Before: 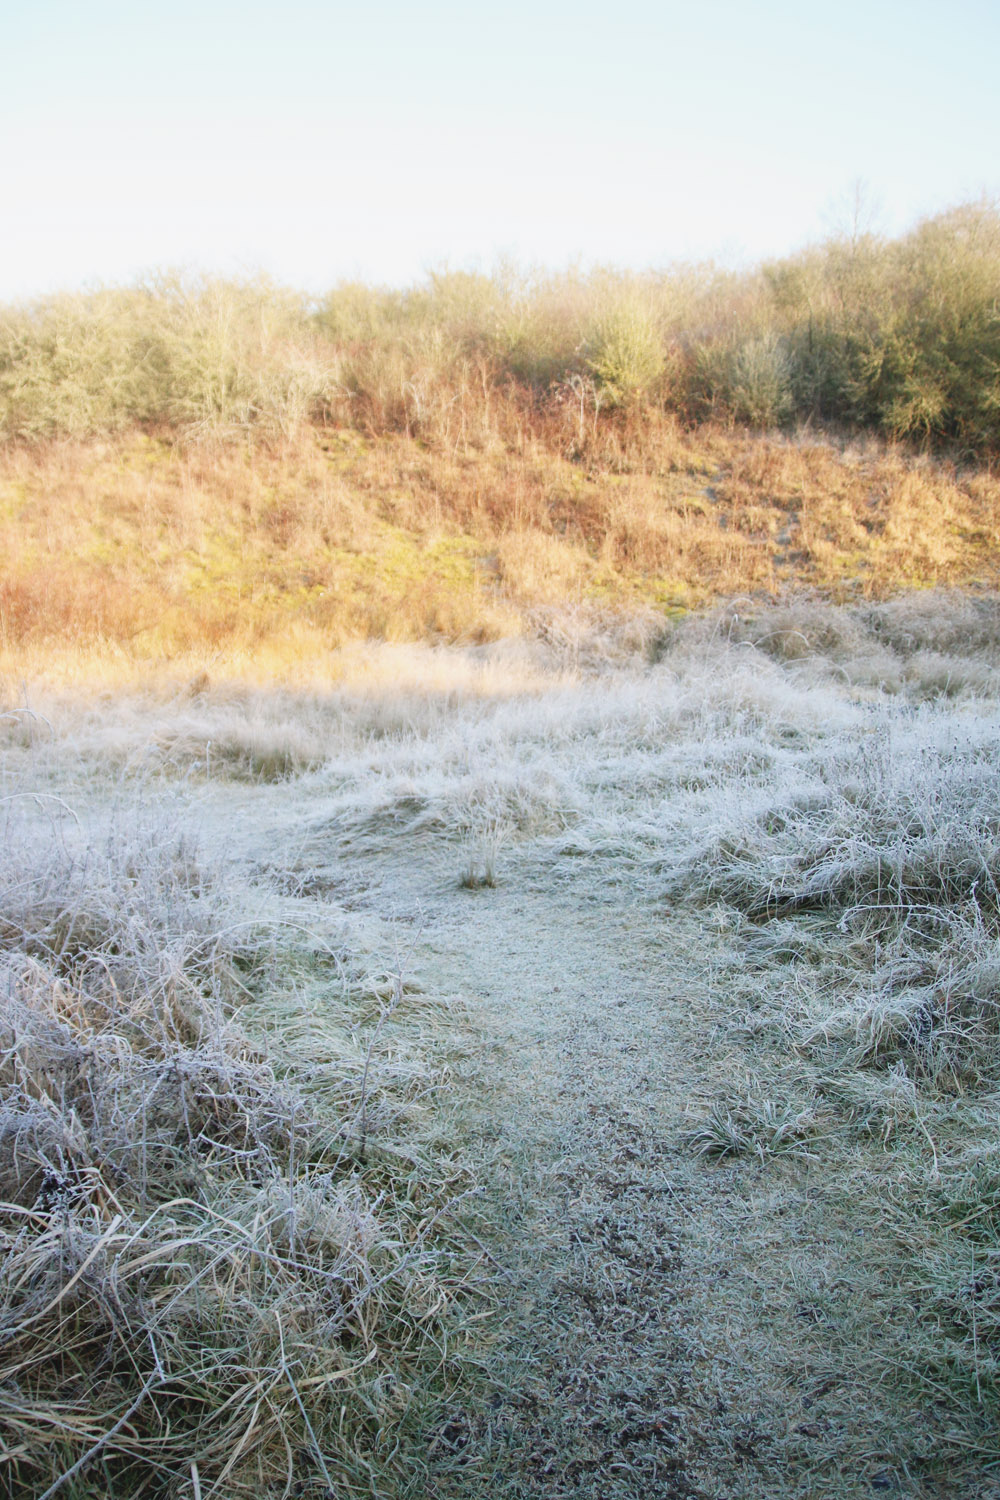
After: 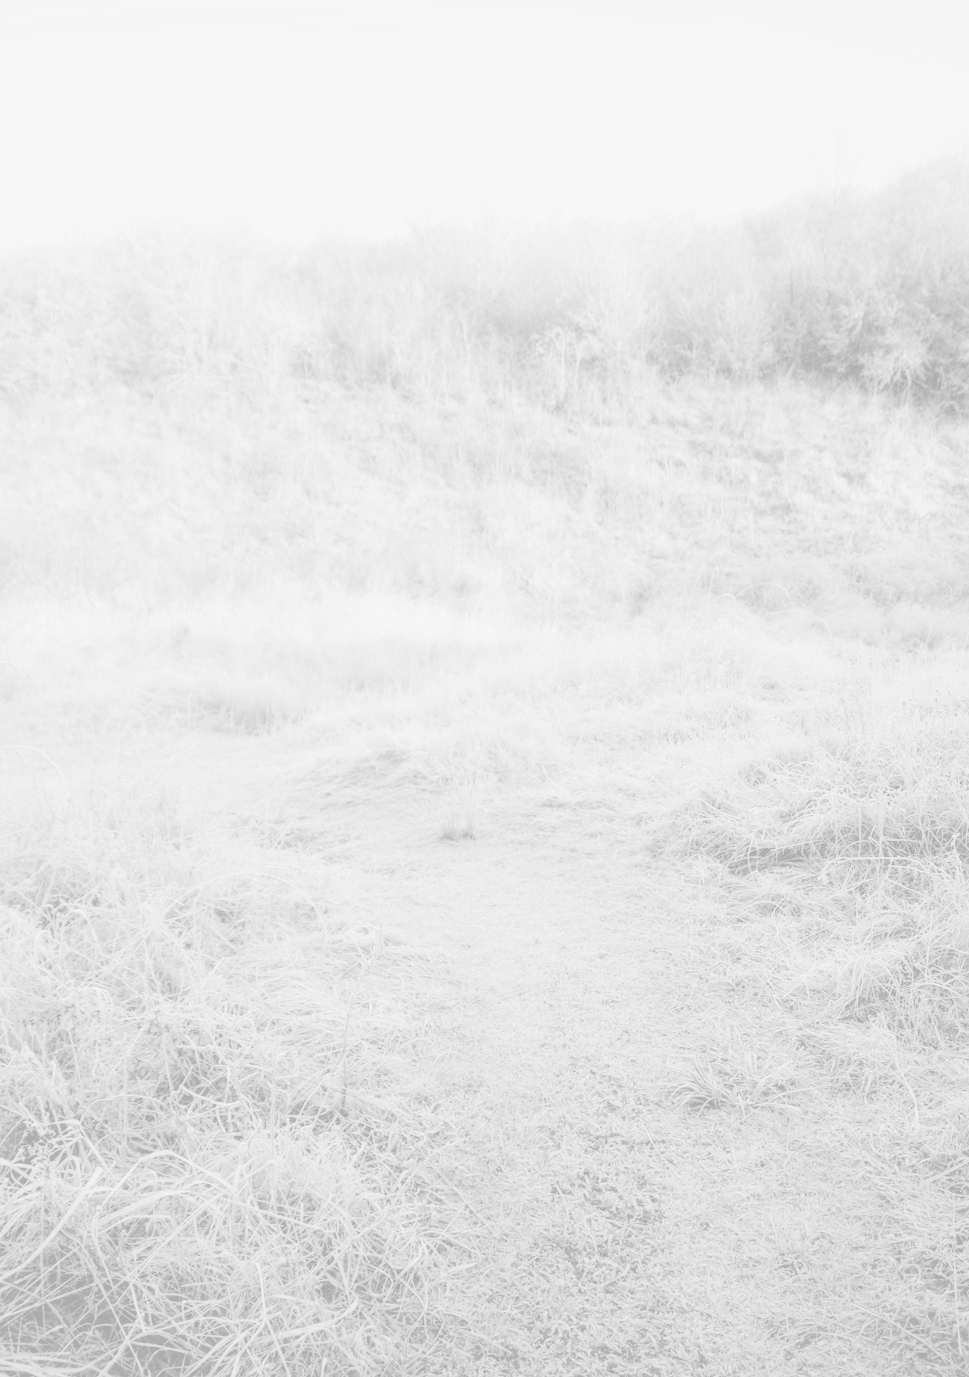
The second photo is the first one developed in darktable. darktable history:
crop: left 1.964%, top 3.251%, right 1.122%, bottom 4.933%
rgb curve: curves: ch0 [(0, 0) (0.284, 0.292) (0.505, 0.644) (1, 1)]; ch1 [(0, 0) (0.284, 0.292) (0.505, 0.644) (1, 1)]; ch2 [(0, 0) (0.284, 0.292) (0.505, 0.644) (1, 1)], compensate middle gray true
exposure: black level correction 0, exposure 0.7 EV, compensate exposure bias true, compensate highlight preservation false
local contrast: on, module defaults
colorize: hue 331.2°, saturation 69%, source mix 30.28%, lightness 69.02%, version 1
color balance: lift [1.01, 1, 1, 1], gamma [1.097, 1, 1, 1], gain [0.85, 1, 1, 1]
color balance rgb: perceptual saturation grading › global saturation 20%, perceptual saturation grading › highlights -25%, perceptual saturation grading › shadows 25%
monochrome: a 32, b 64, size 2.3
